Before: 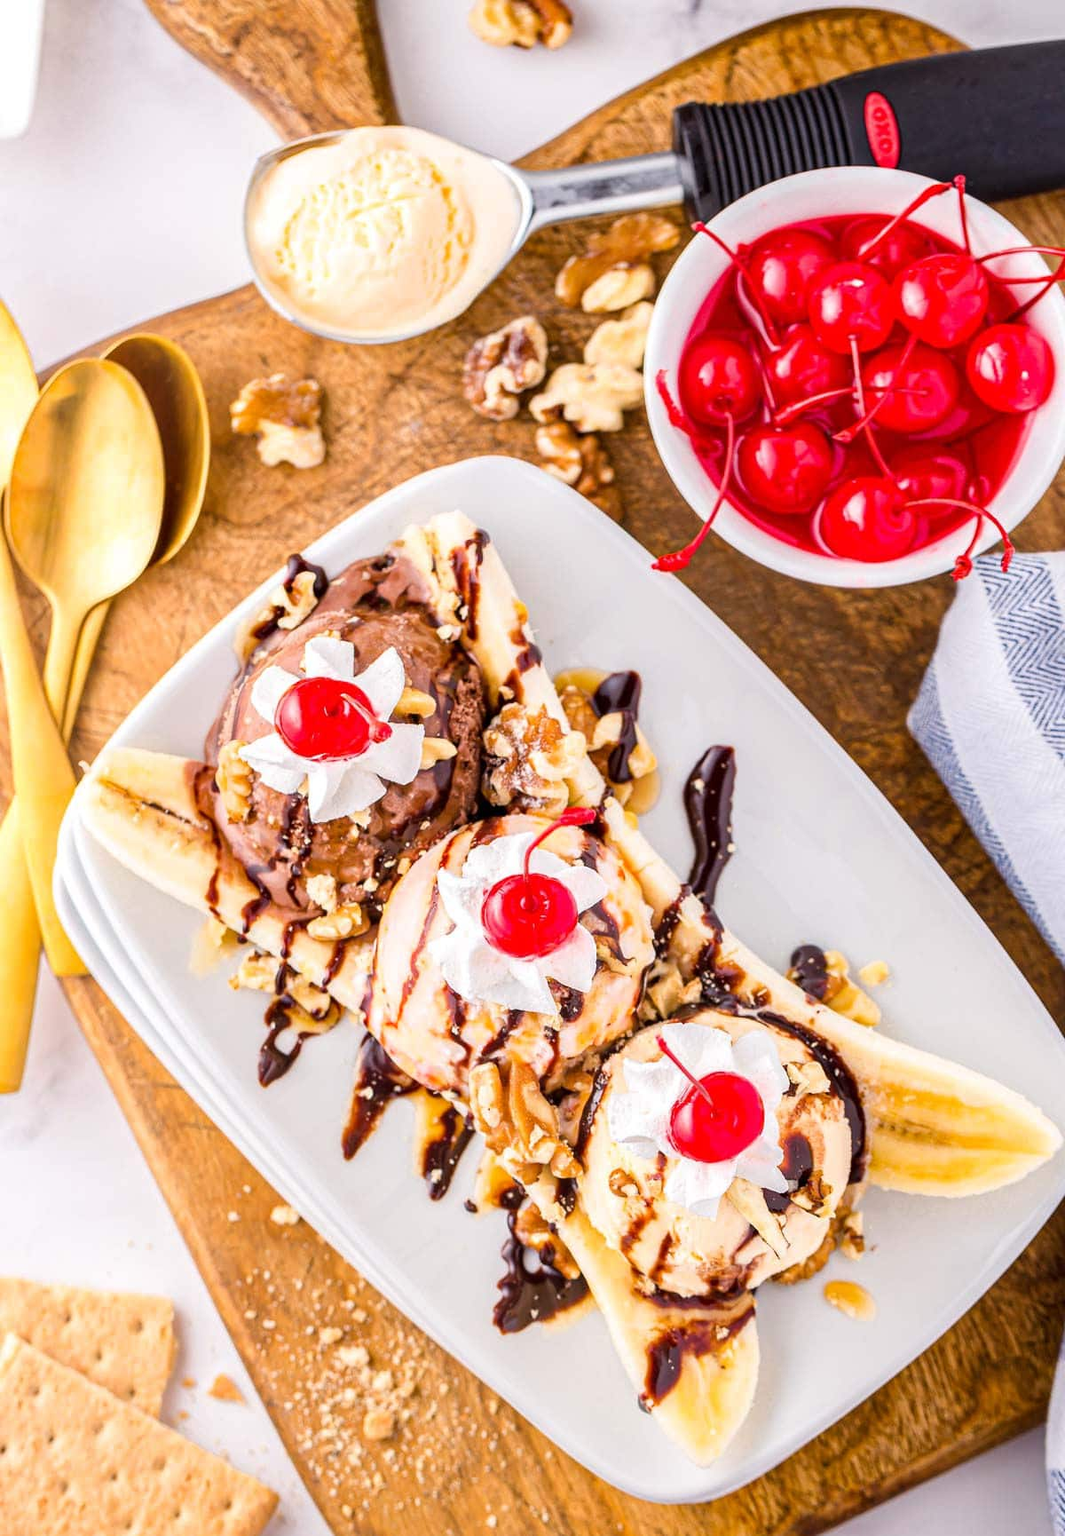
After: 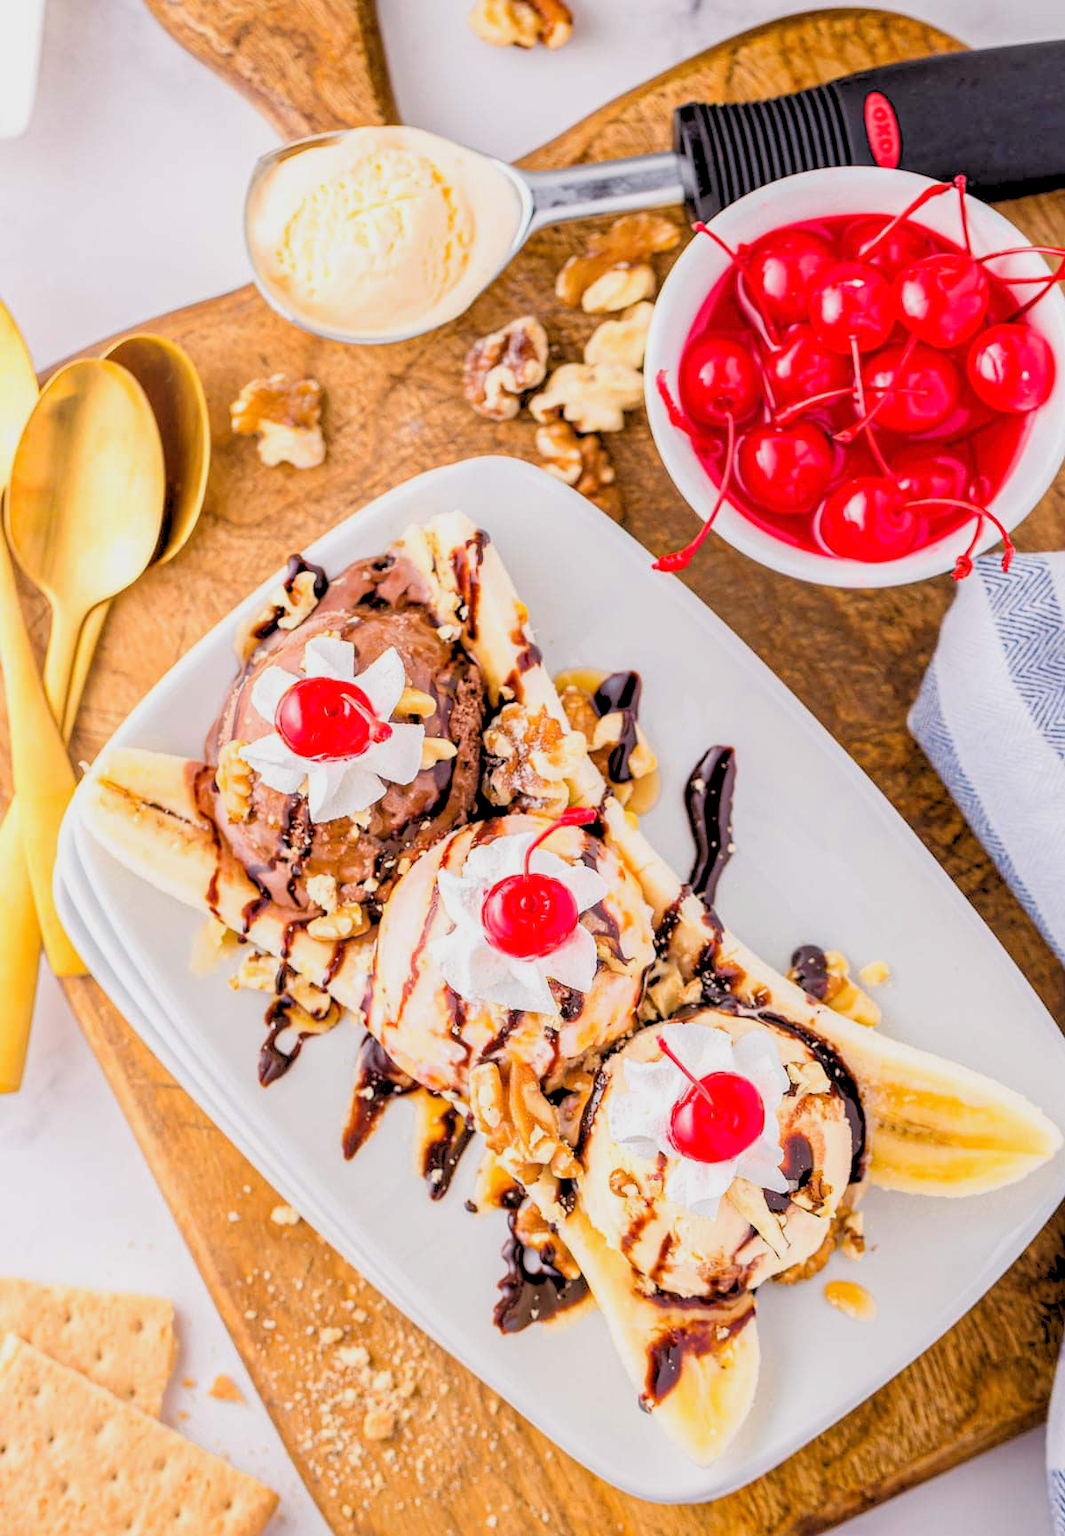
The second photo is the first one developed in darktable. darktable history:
rgb levels: preserve colors sum RGB, levels [[0.038, 0.433, 0.934], [0, 0.5, 1], [0, 0.5, 1]]
